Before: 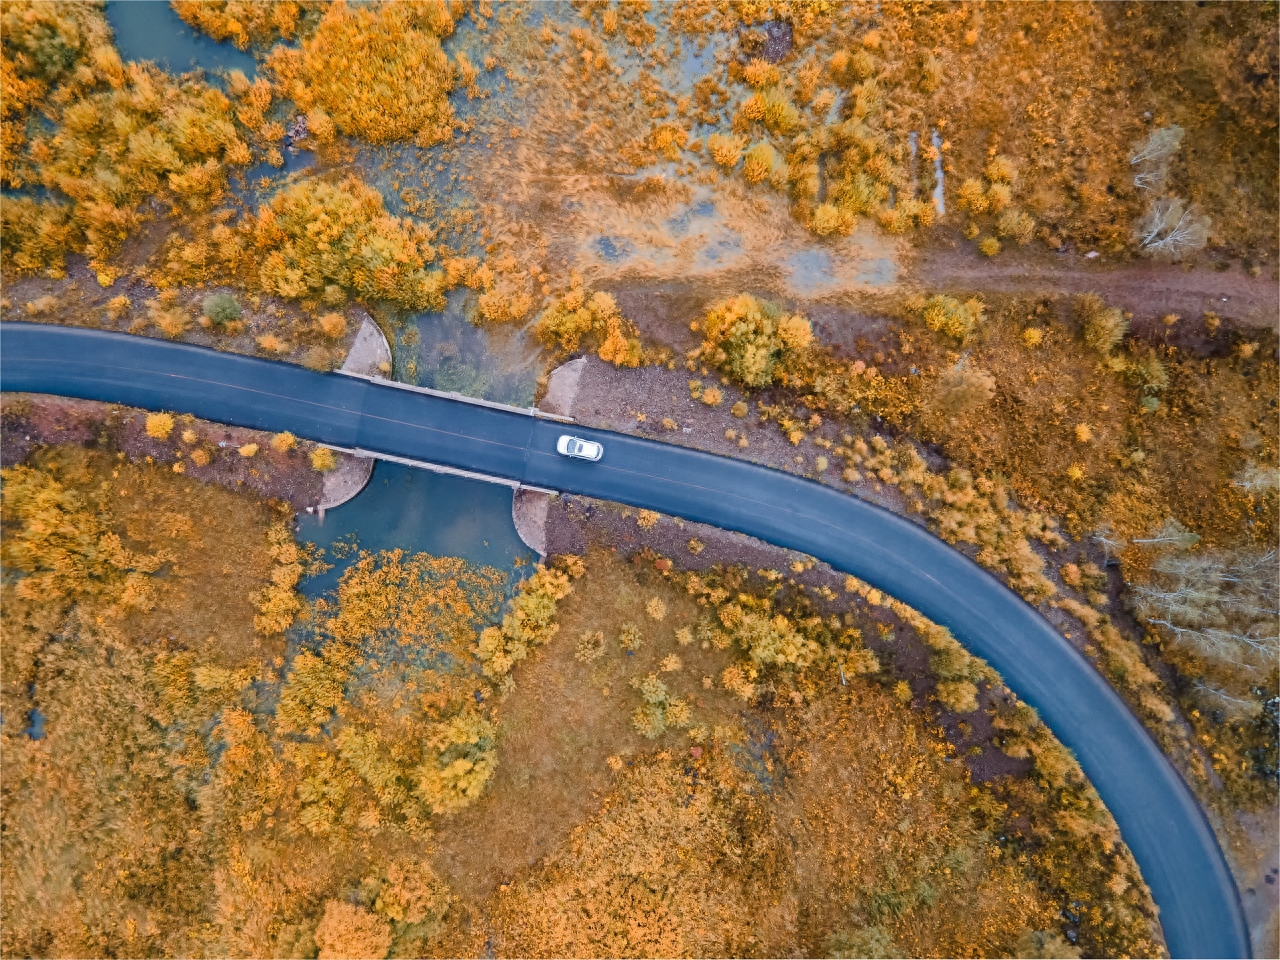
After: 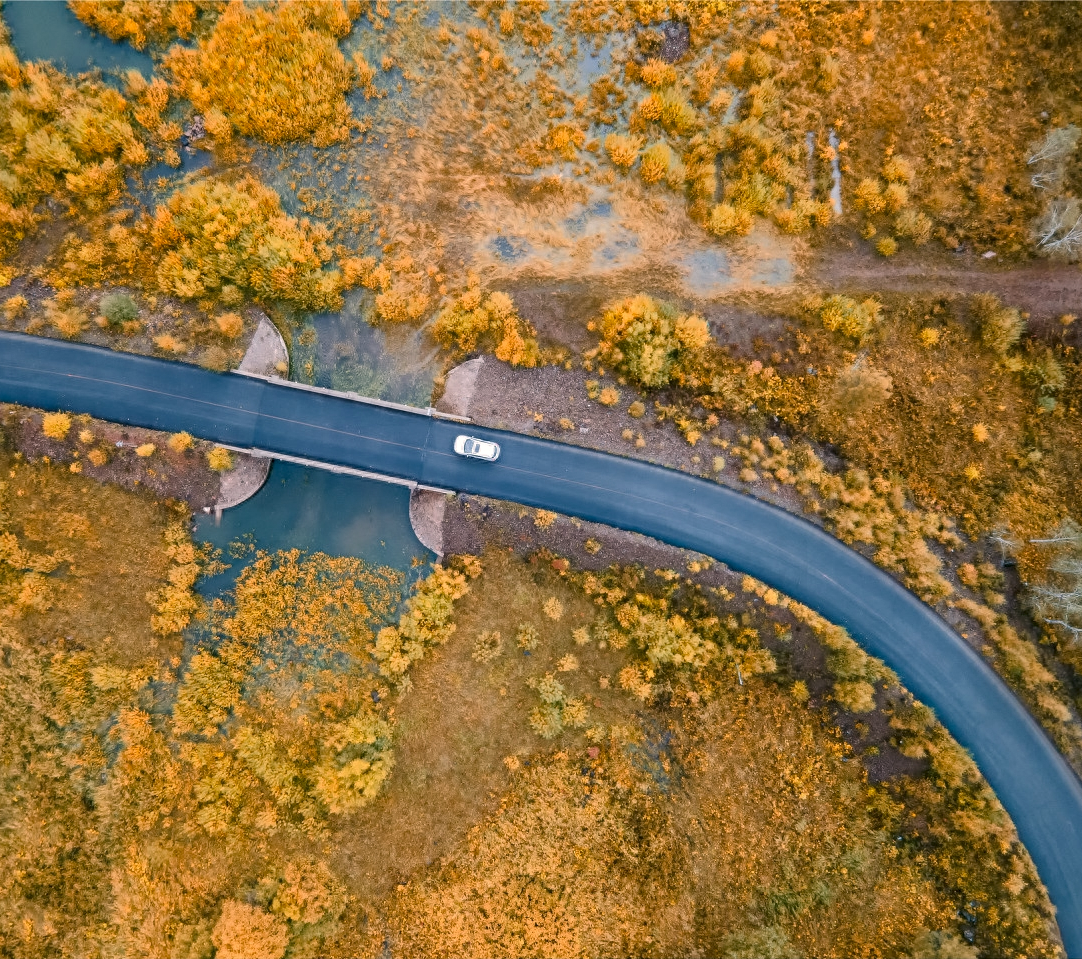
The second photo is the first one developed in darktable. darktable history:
color correction: highlights a* 4.02, highlights b* 4.94, shadows a* -6.94, shadows b* 4.83
local contrast: highlights 107%, shadows 98%, detail 119%, midtone range 0.2
crop: left 8.063%, right 7.388%
